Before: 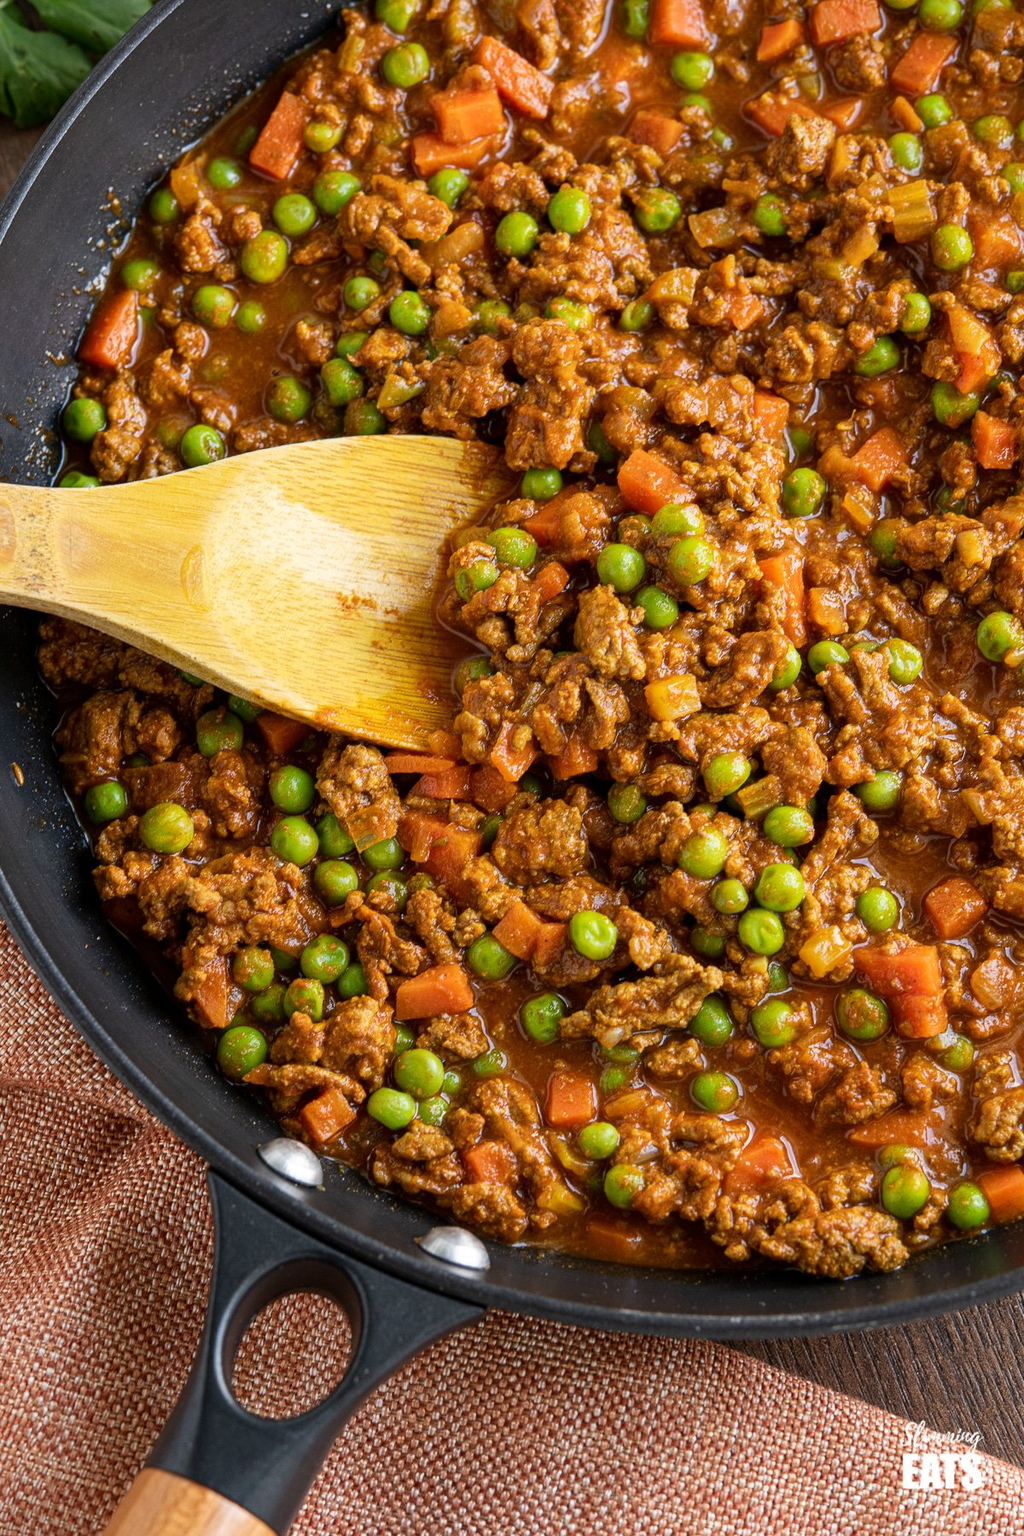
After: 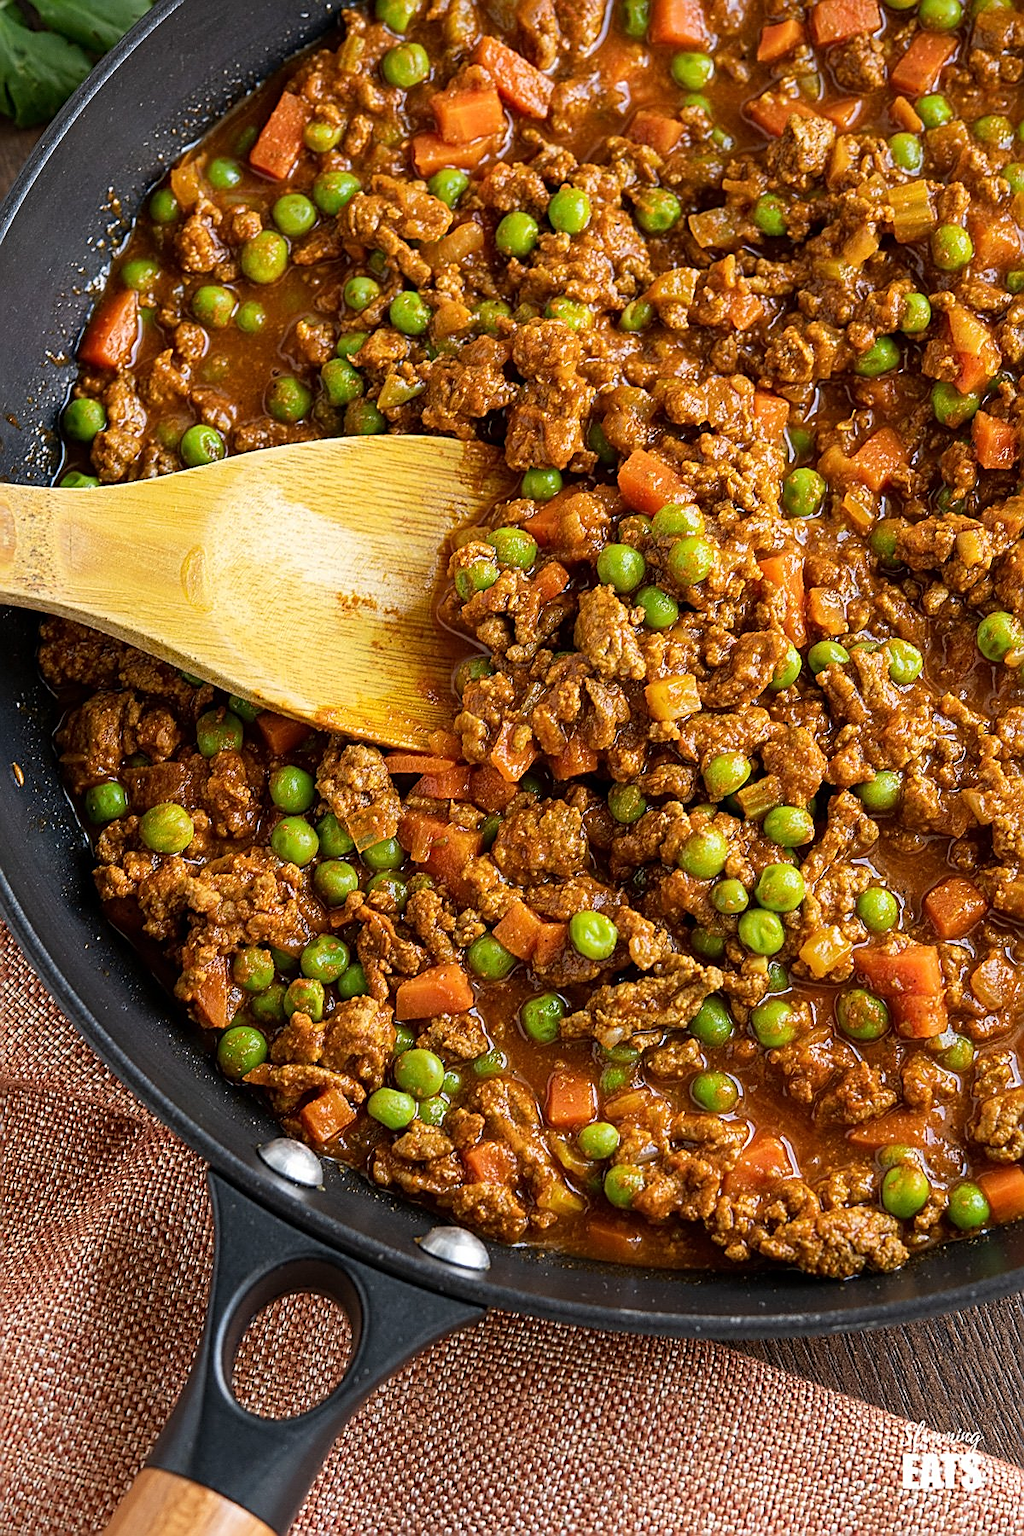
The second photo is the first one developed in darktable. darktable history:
sharpen: amount 0.908
shadows and highlights: shadows 2.83, highlights -17.09, soften with gaussian
